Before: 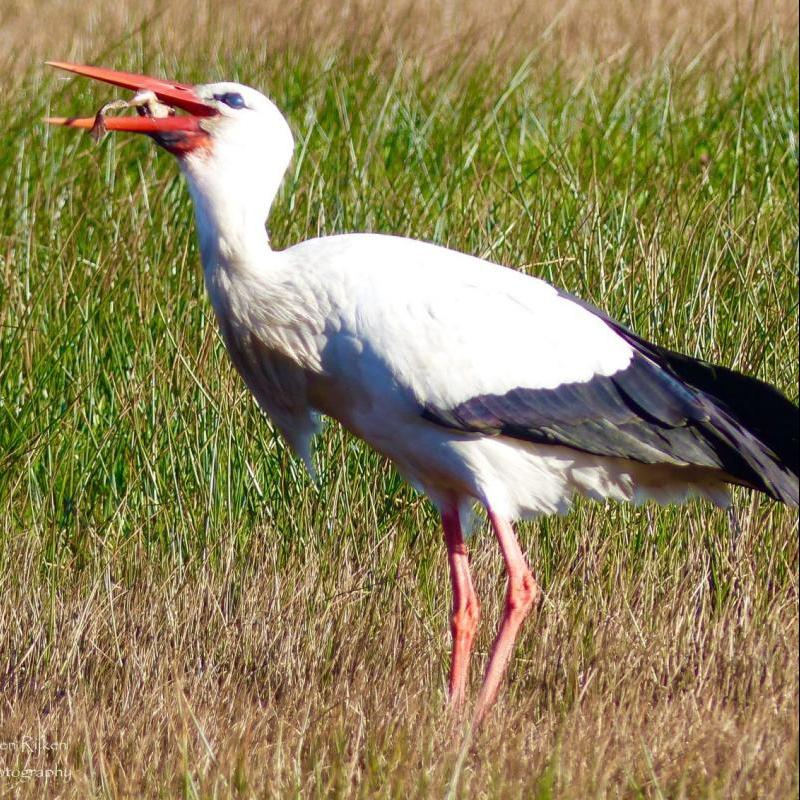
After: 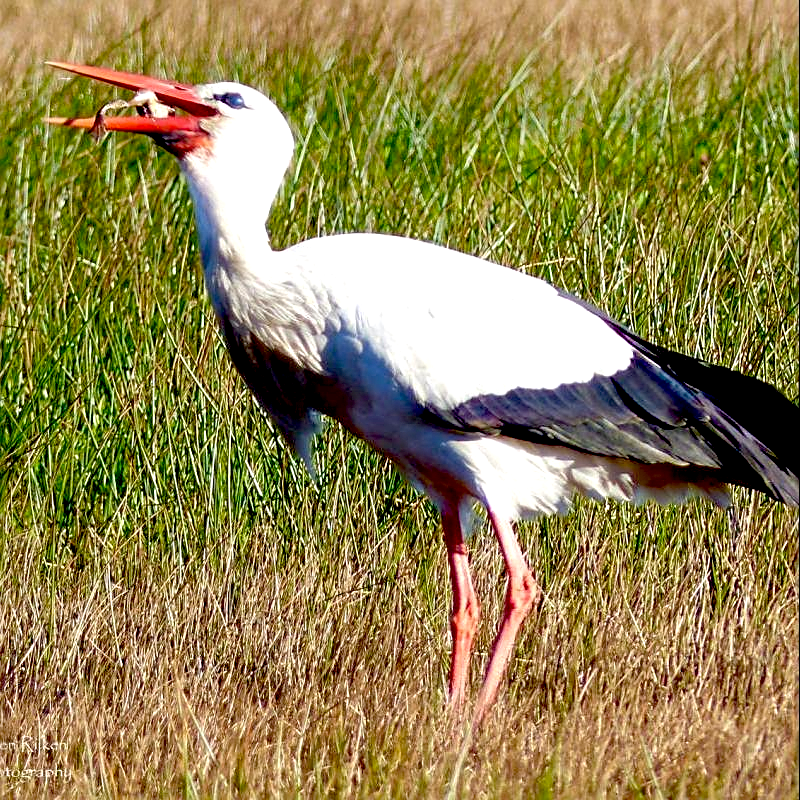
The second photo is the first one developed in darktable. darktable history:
sharpen: on, module defaults
exposure: black level correction 0.031, exposure 0.304 EV, compensate highlight preservation false
